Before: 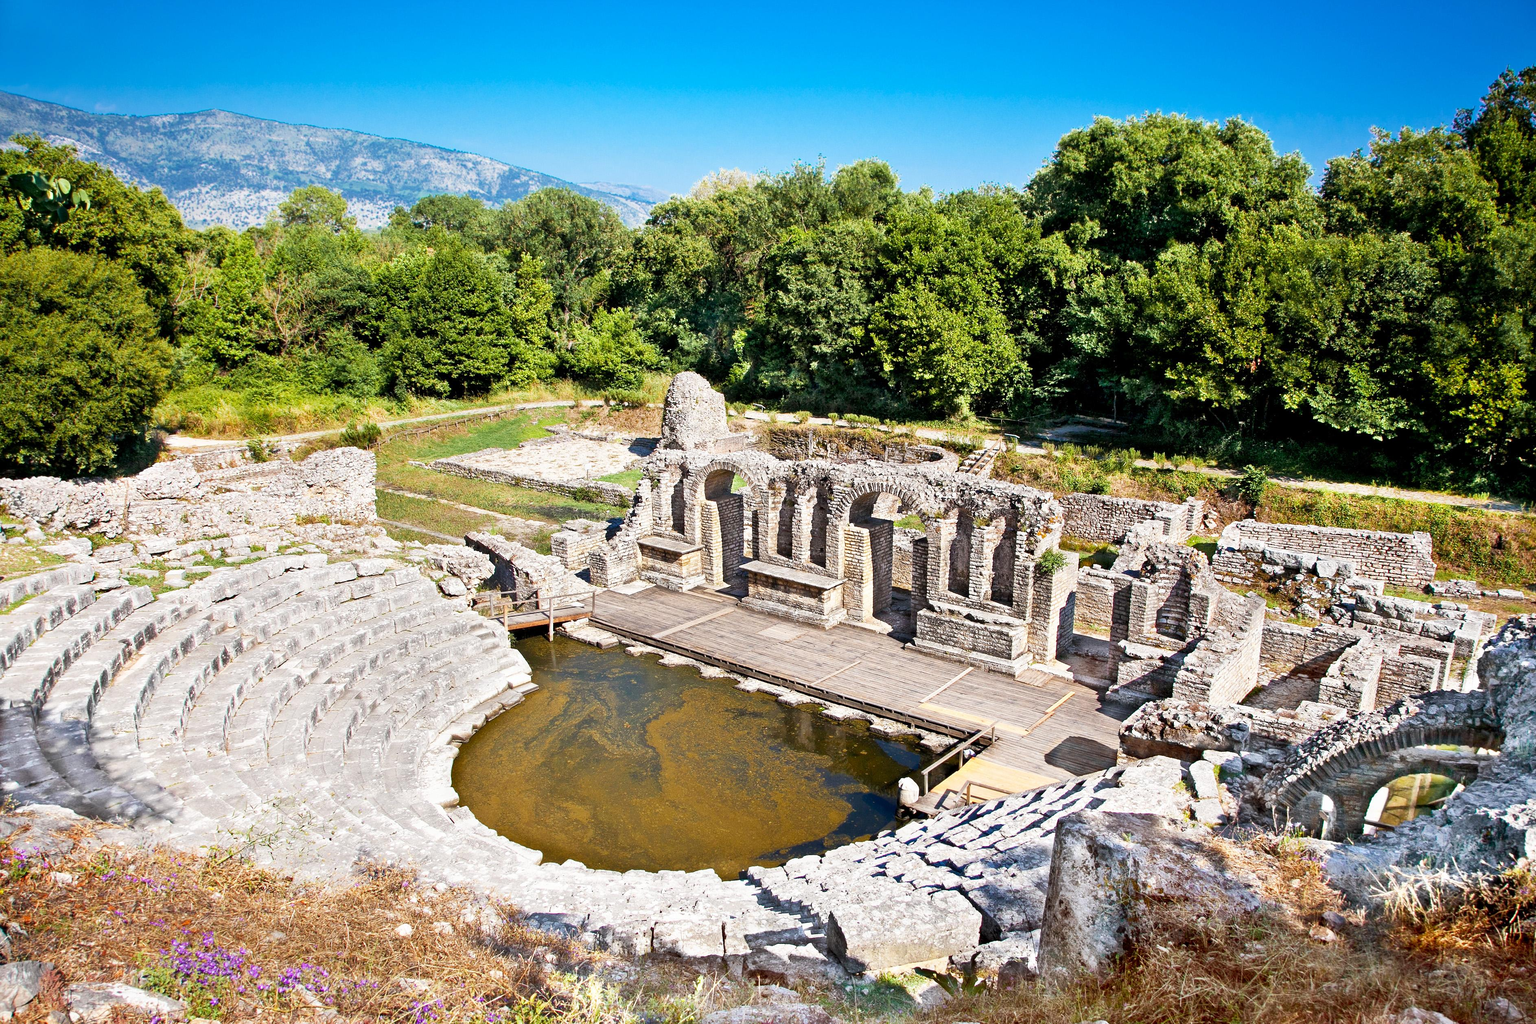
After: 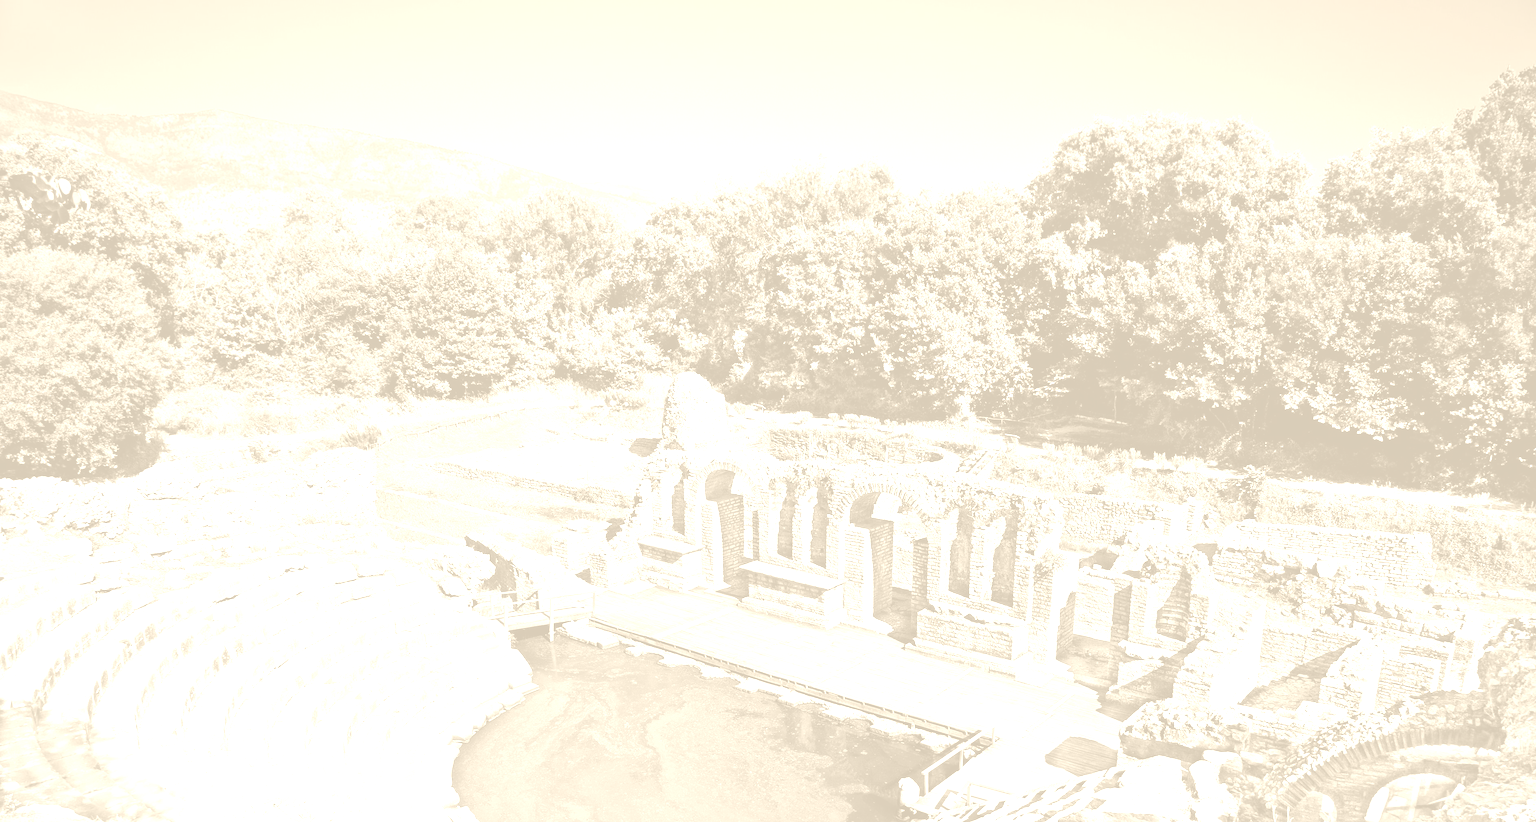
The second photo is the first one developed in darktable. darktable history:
exposure: black level correction -0.041, exposure 0.064 EV, compensate highlight preservation false
colorize: hue 36°, saturation 71%, lightness 80.79%
velvia: strength 27%
crop: bottom 19.644%
rgb levels: preserve colors sum RGB, levels [[0.038, 0.433, 0.934], [0, 0.5, 1], [0, 0.5, 1]]
